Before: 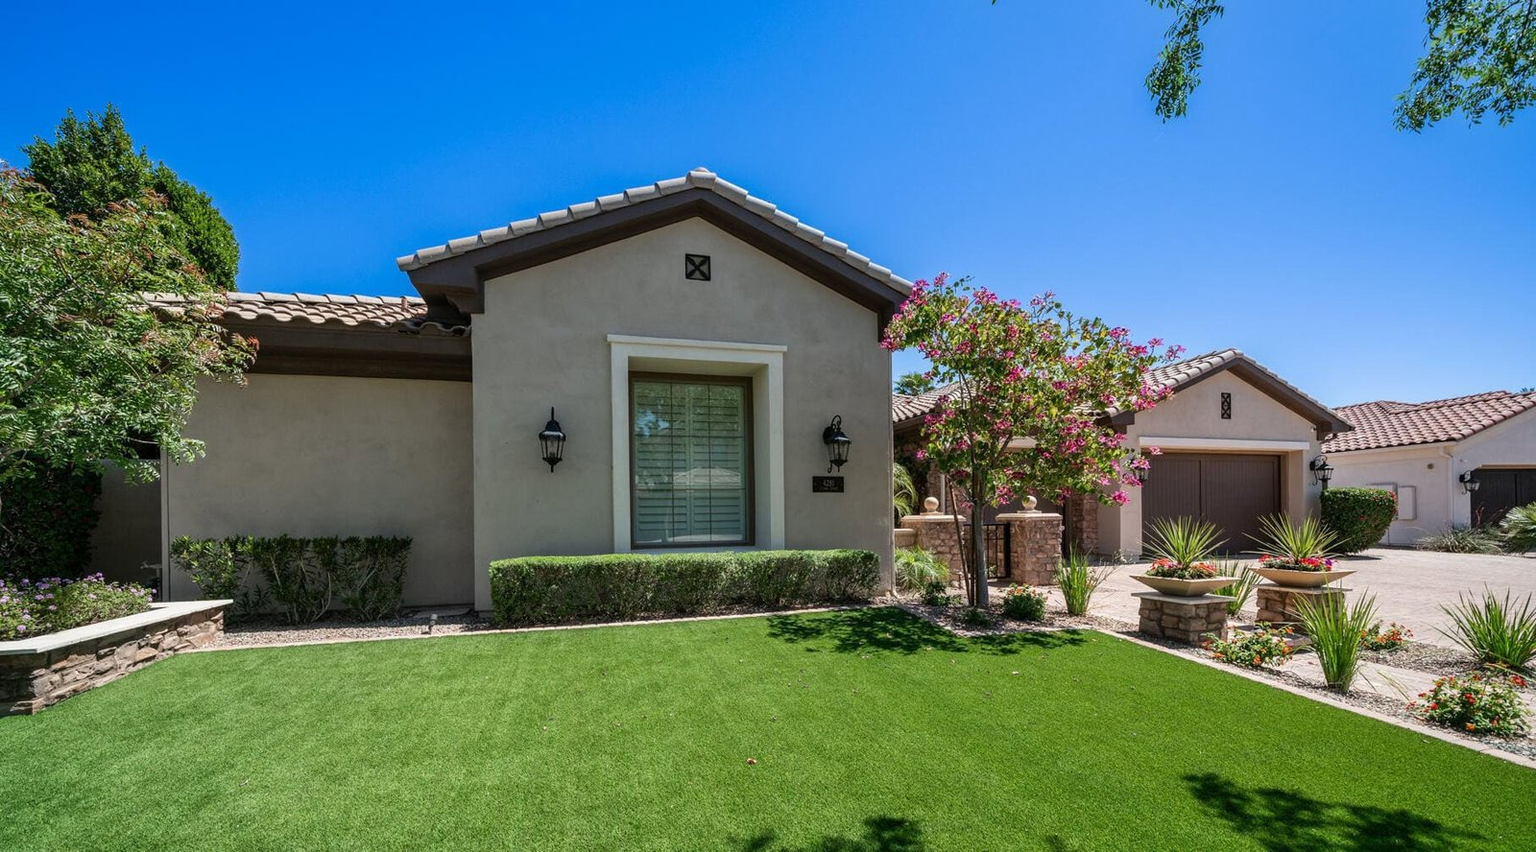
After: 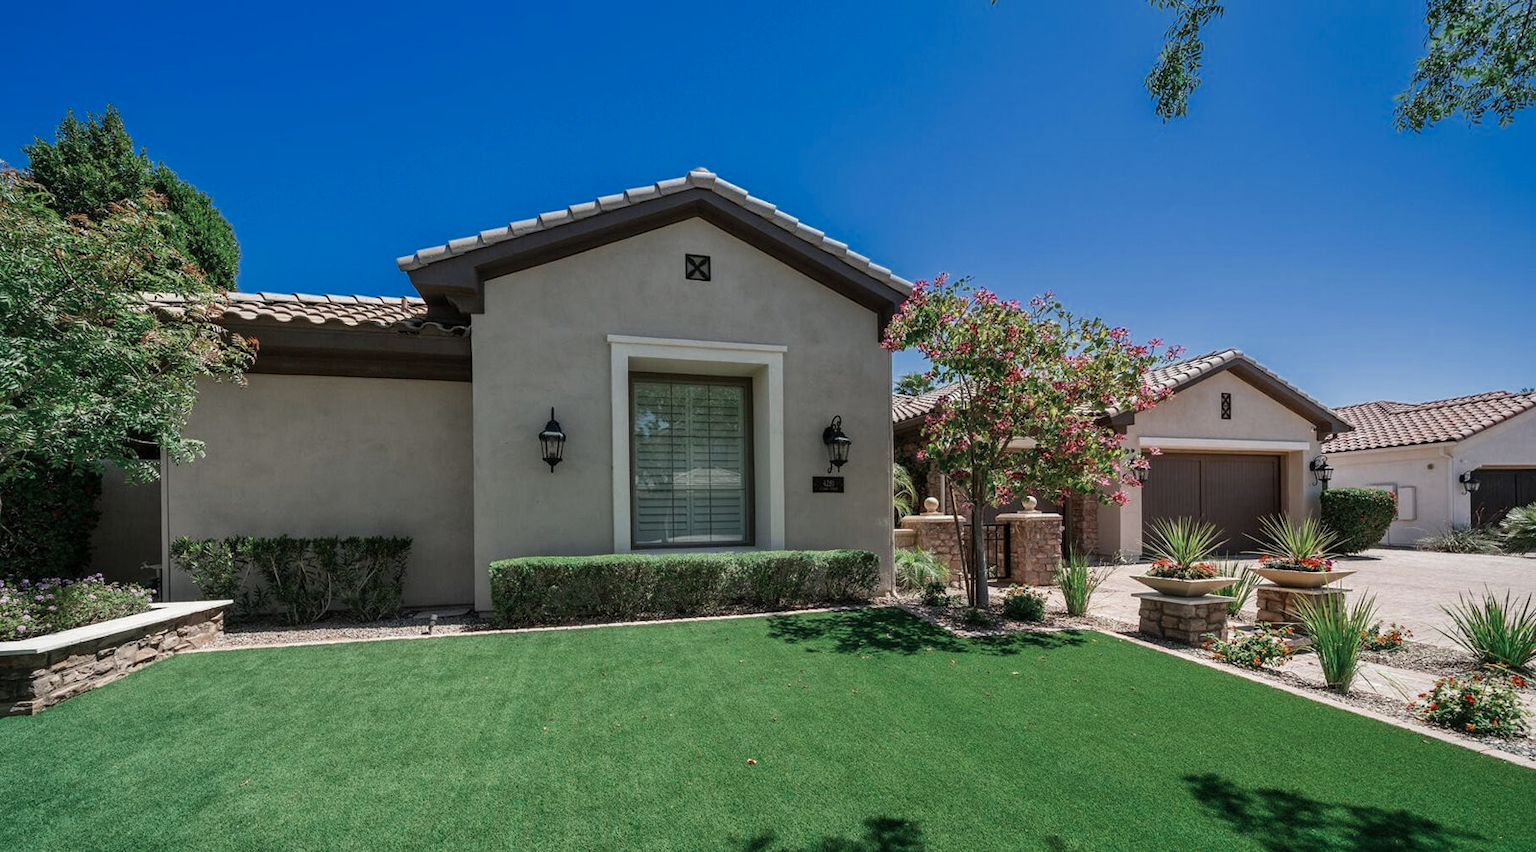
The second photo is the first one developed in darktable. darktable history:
color zones: curves: ch0 [(0, 0.5) (0.125, 0.4) (0.25, 0.5) (0.375, 0.4) (0.5, 0.4) (0.625, 0.35) (0.75, 0.35) (0.875, 0.5)]; ch1 [(0, 0.35) (0.125, 0.45) (0.25, 0.35) (0.375, 0.35) (0.5, 0.35) (0.625, 0.35) (0.75, 0.45) (0.875, 0.35)]; ch2 [(0, 0.6) (0.125, 0.5) (0.25, 0.5) (0.375, 0.6) (0.5, 0.6) (0.625, 0.5) (0.75, 0.5) (0.875, 0.5)]
shadows and highlights: radius 337.17, shadows 29.01, soften with gaussian
